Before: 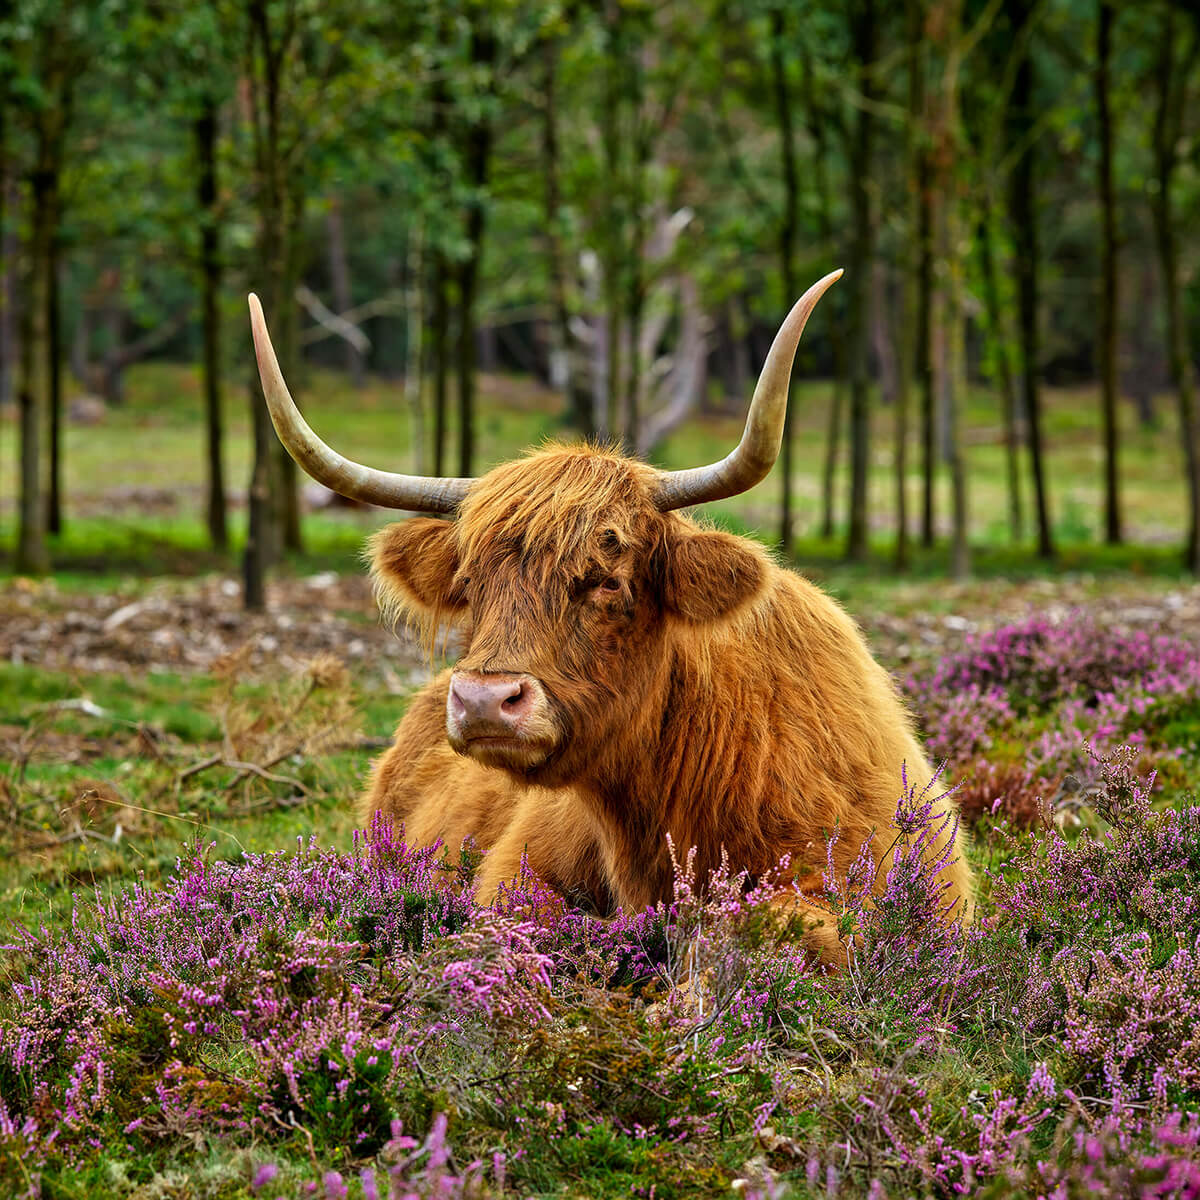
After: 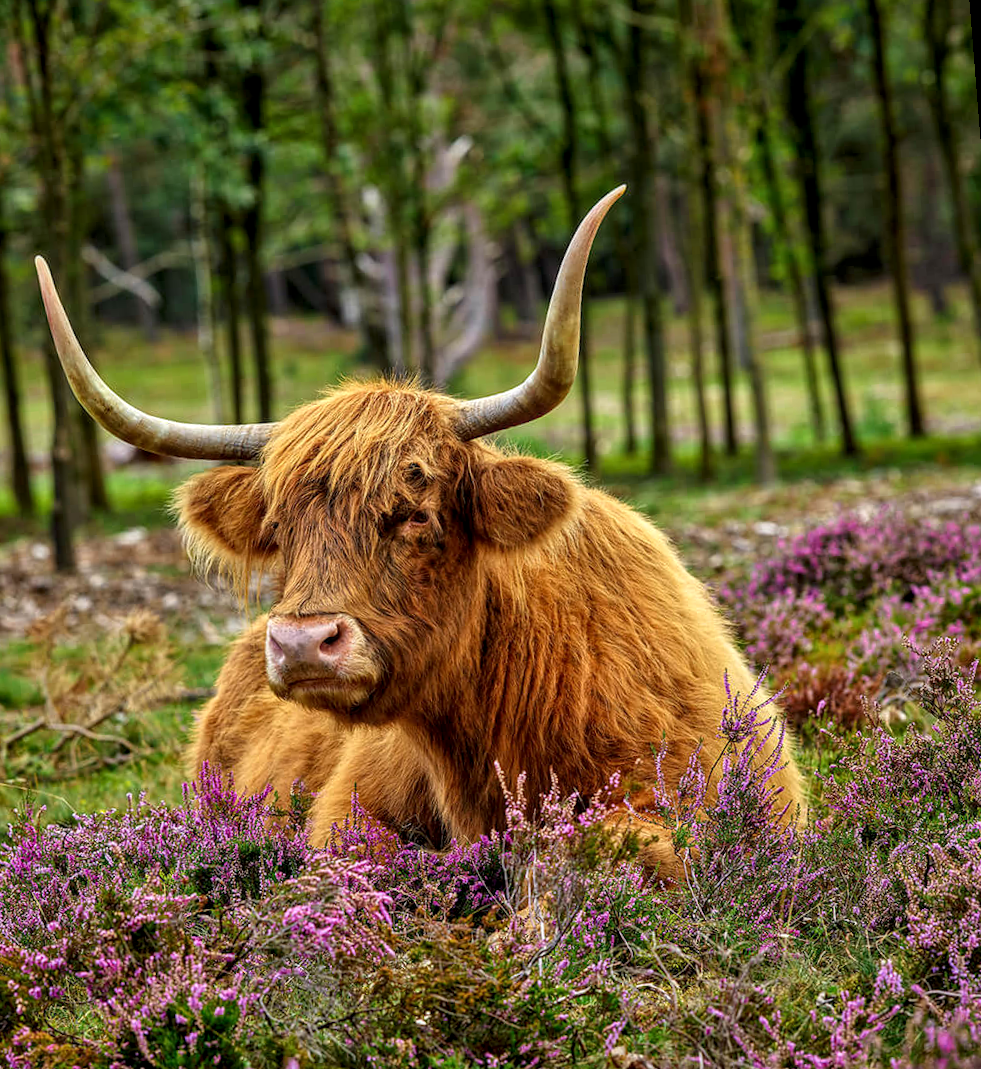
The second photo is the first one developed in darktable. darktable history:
crop and rotate: left 14.584%
tone equalizer: on, module defaults
local contrast: on, module defaults
rotate and perspective: rotation -4.57°, crop left 0.054, crop right 0.944, crop top 0.087, crop bottom 0.914
